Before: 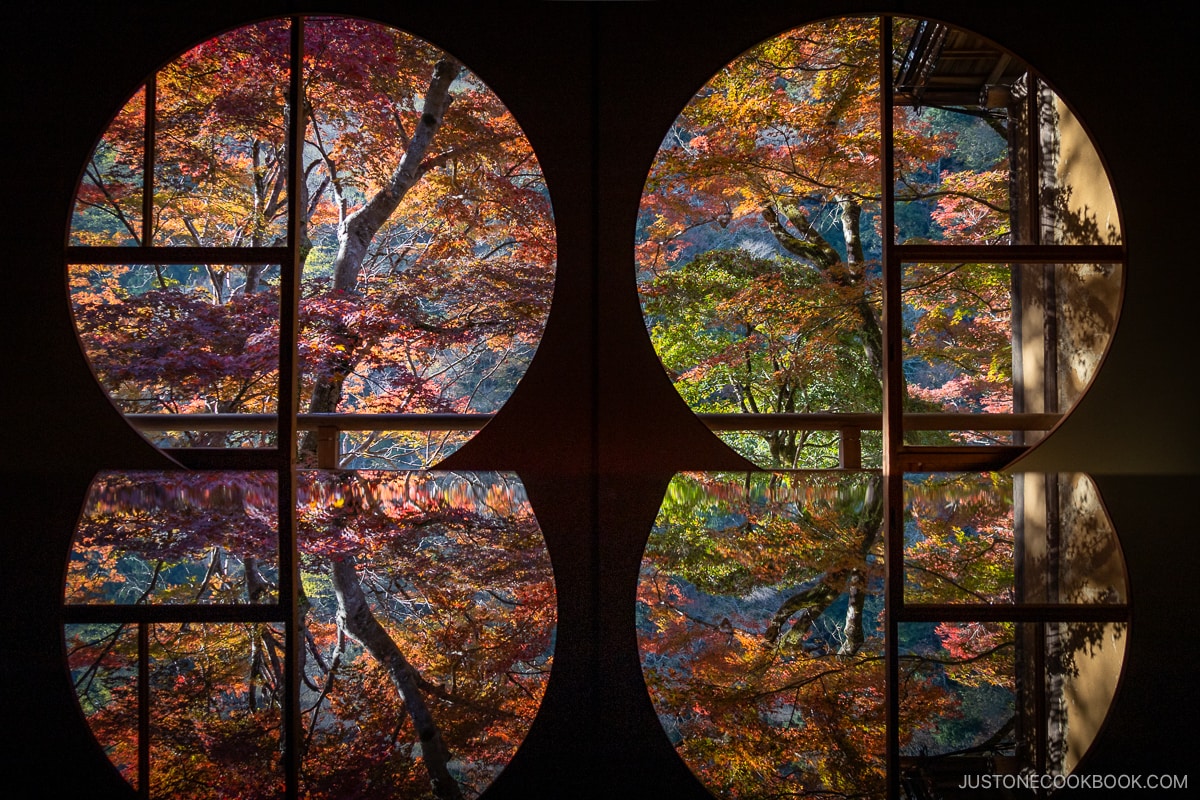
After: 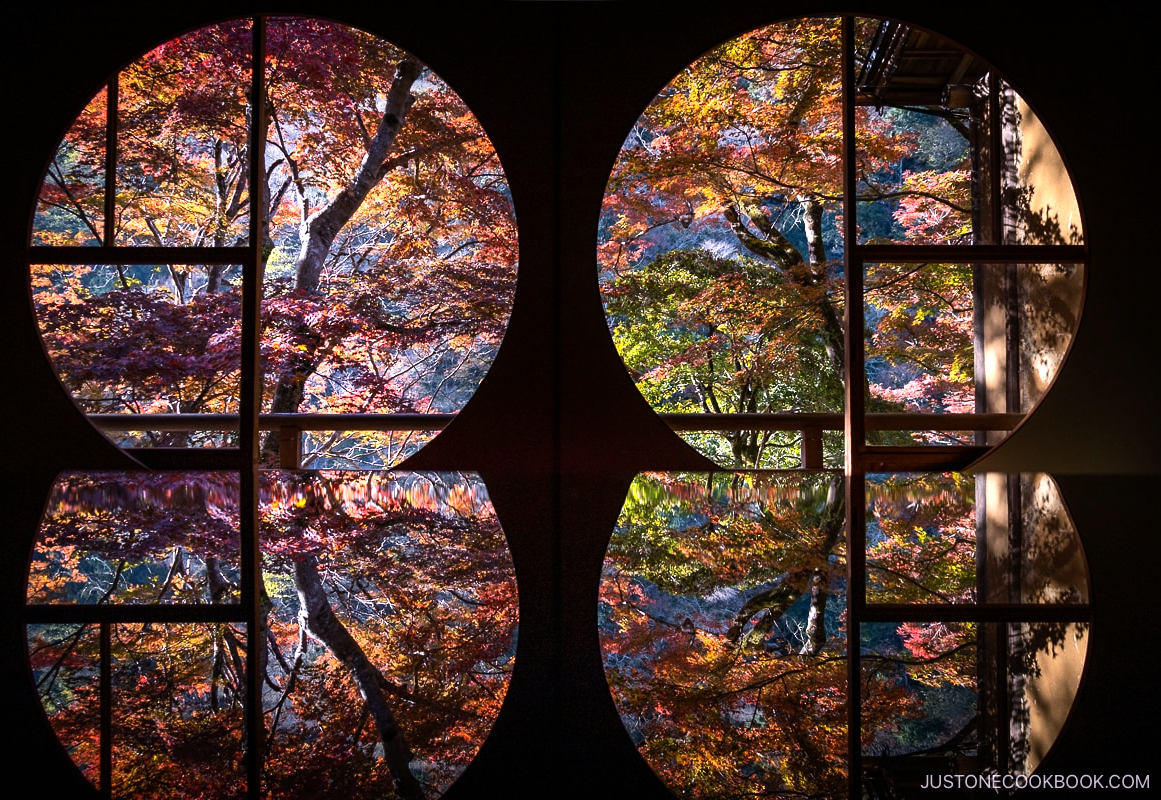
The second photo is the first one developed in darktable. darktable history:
tone equalizer: -8 EV -0.75 EV, -7 EV -0.7 EV, -6 EV -0.6 EV, -5 EV -0.4 EV, -3 EV 0.4 EV, -2 EV 0.6 EV, -1 EV 0.7 EV, +0 EV 0.75 EV, edges refinement/feathering 500, mask exposure compensation -1.57 EV, preserve details no
crop and rotate: left 3.238%
white balance: red 1.066, blue 1.119
